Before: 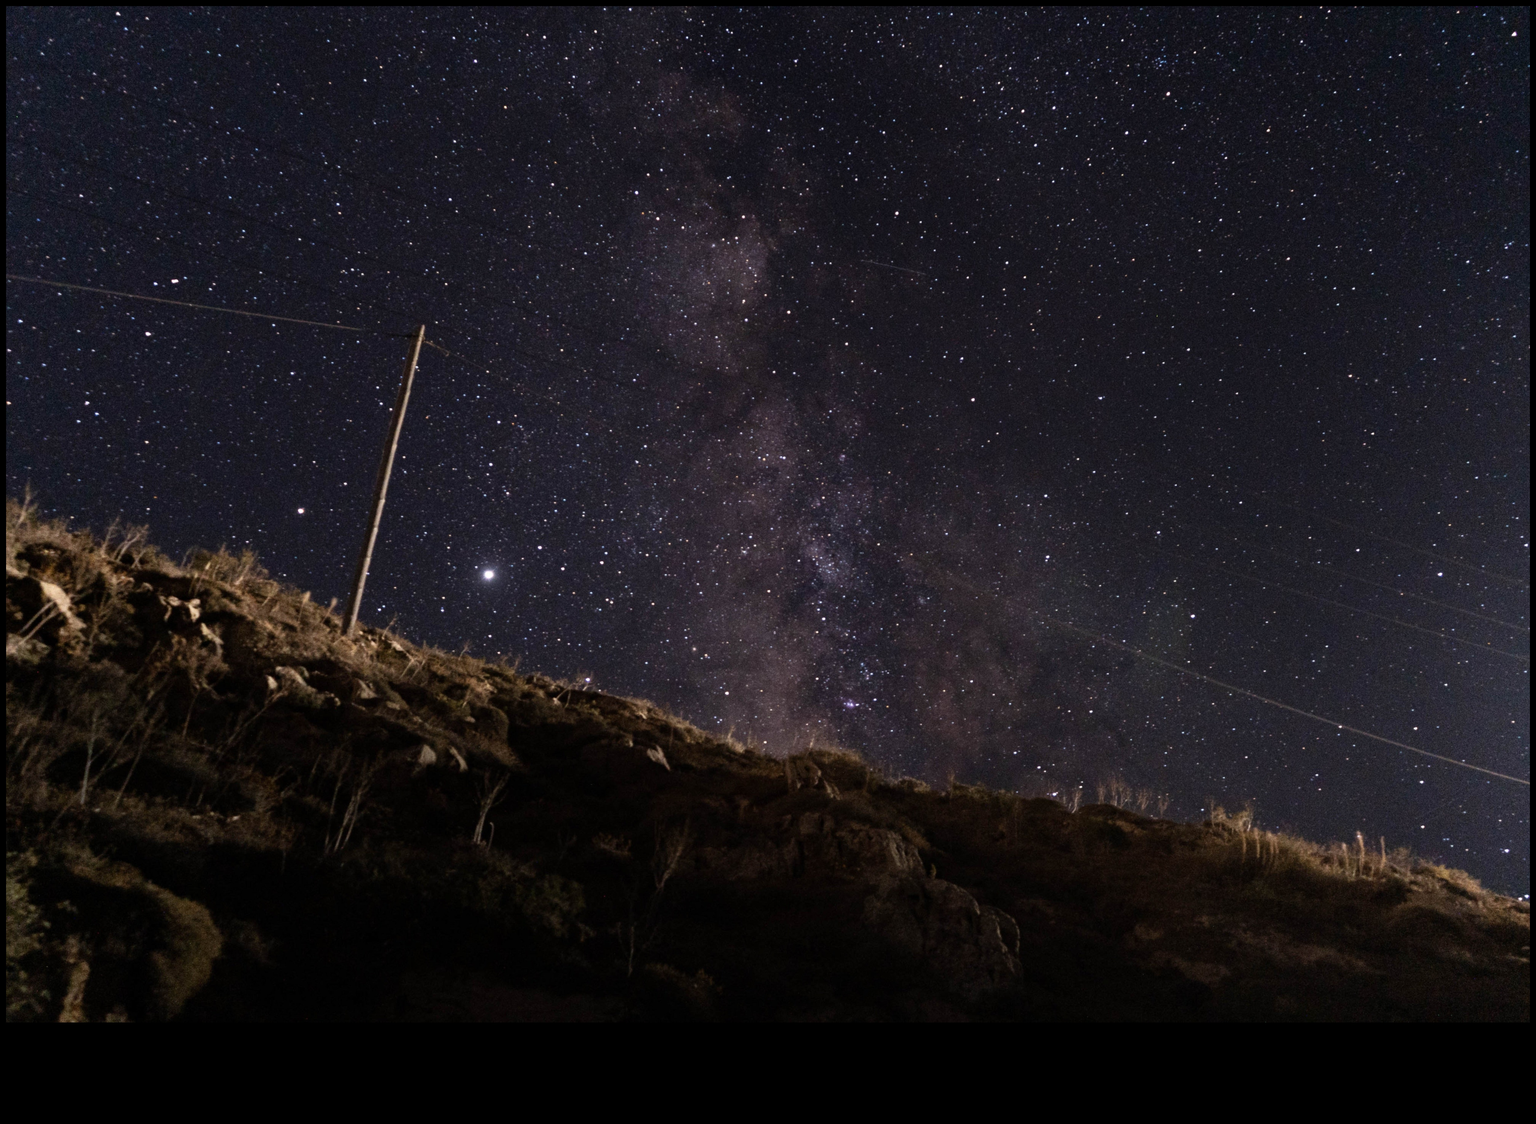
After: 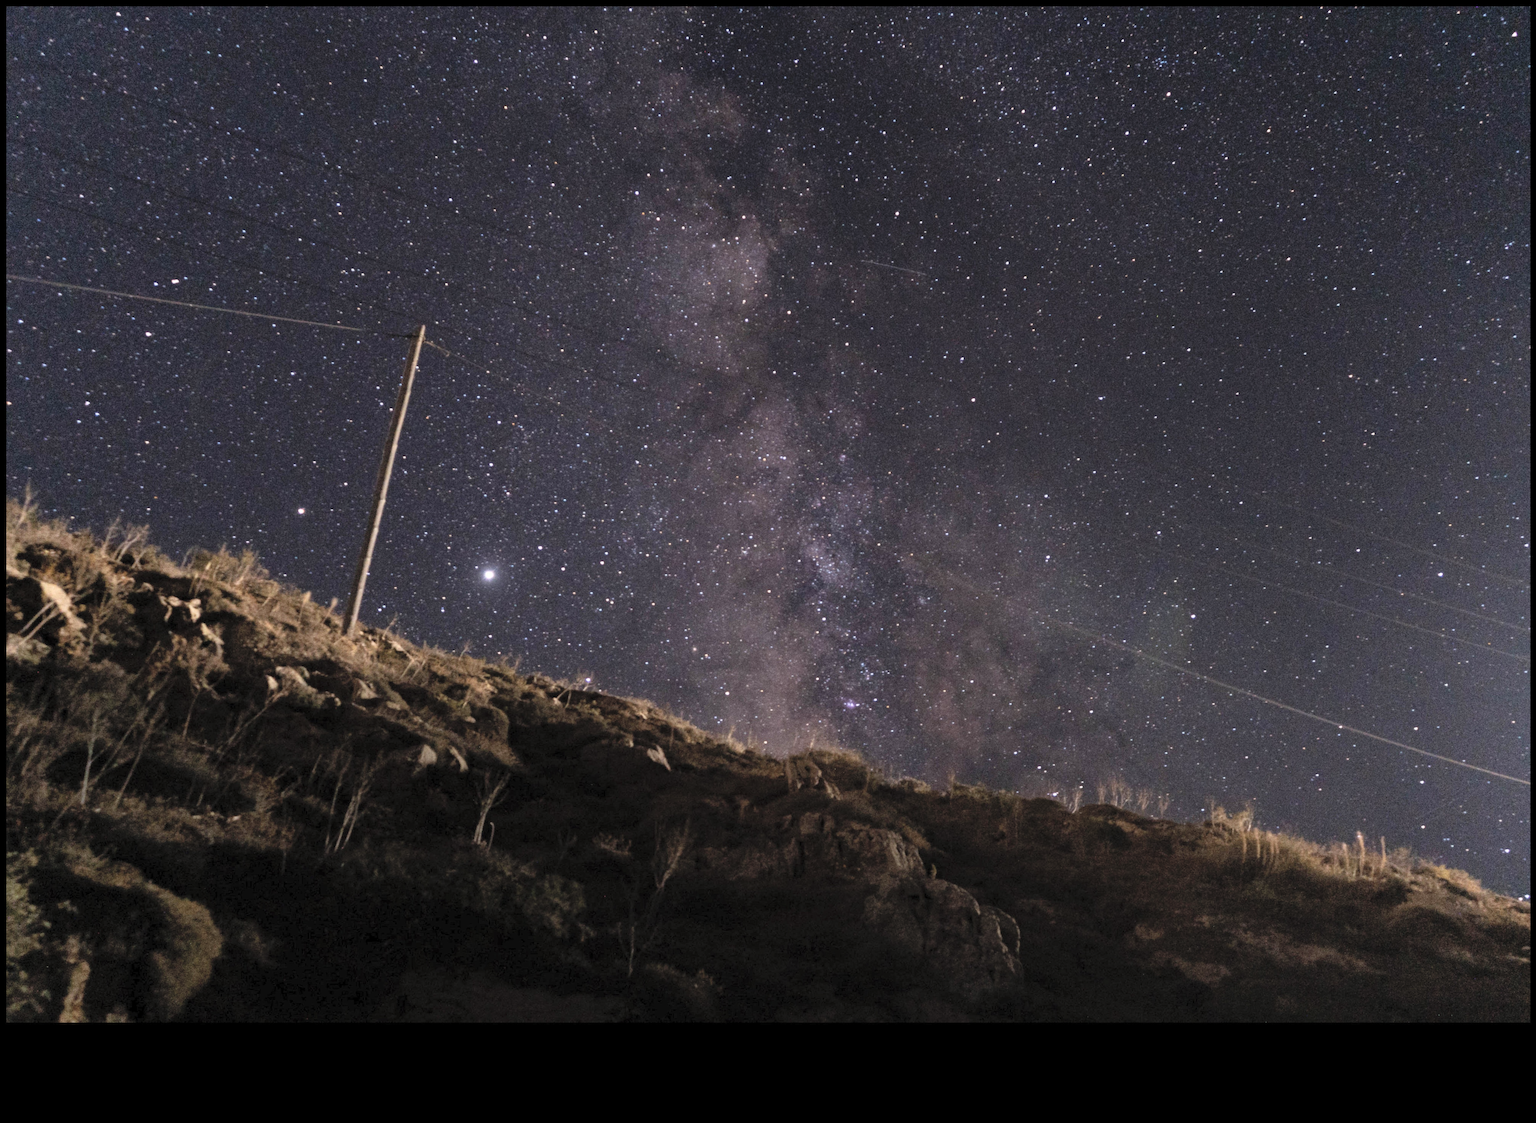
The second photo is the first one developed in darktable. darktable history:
contrast brightness saturation: brightness 0.289
